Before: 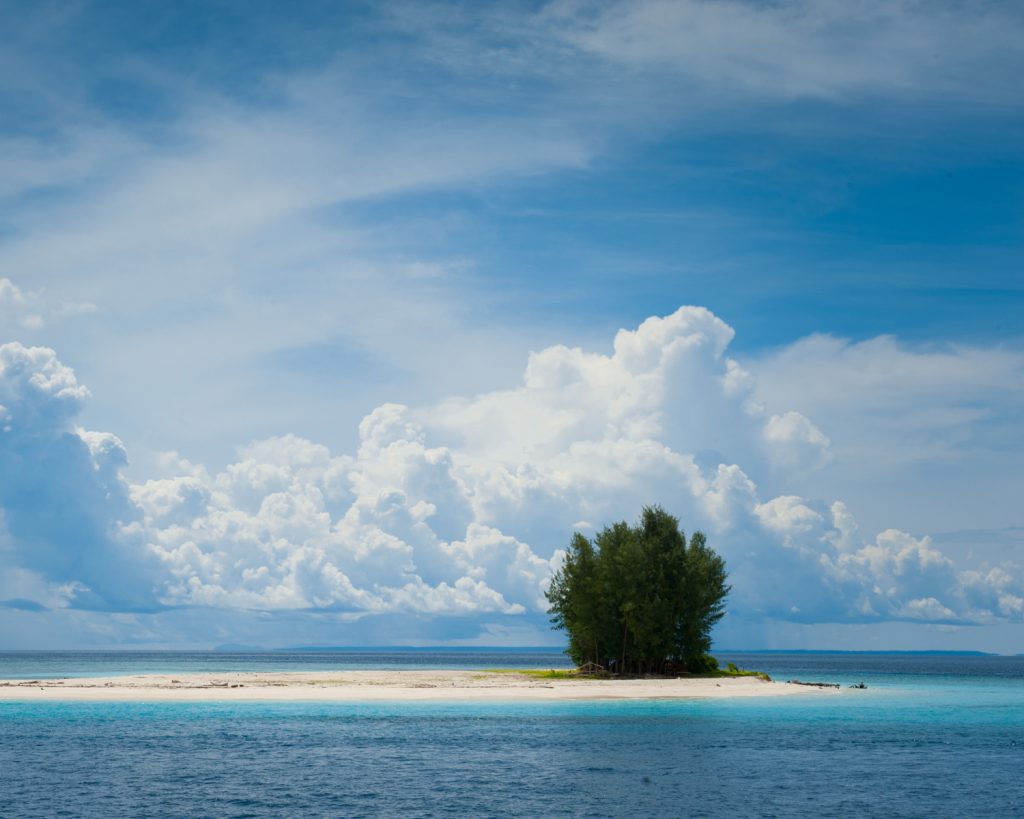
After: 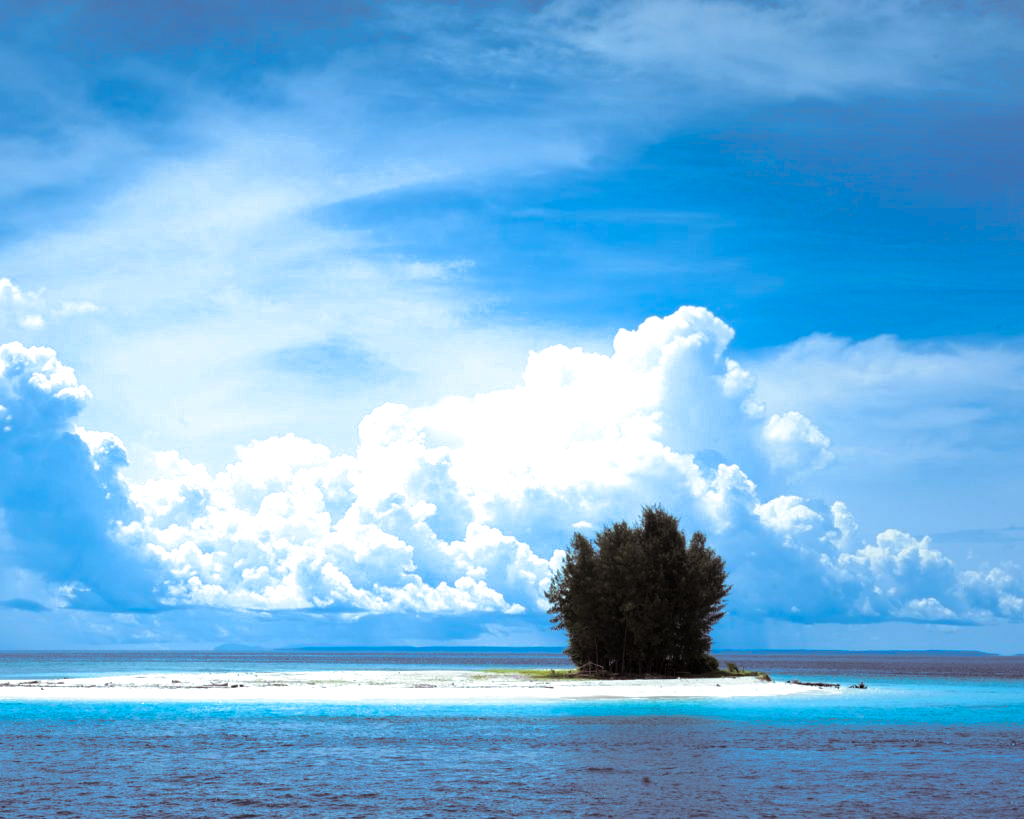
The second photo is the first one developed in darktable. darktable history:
color calibration: illuminant as shot in camera, x 0.383, y 0.38, temperature 3949.15 K, gamut compression 1.66
tone equalizer: -8 EV -0.75 EV, -7 EV -0.7 EV, -6 EV -0.6 EV, -5 EV -0.4 EV, -3 EV 0.4 EV, -2 EV 0.6 EV, -1 EV 0.7 EV, +0 EV 0.75 EV, edges refinement/feathering 500, mask exposure compensation -1.57 EV, preserve details no
split-toning: shadows › saturation 0.2
shadows and highlights: shadows 10, white point adjustment 1, highlights -40
